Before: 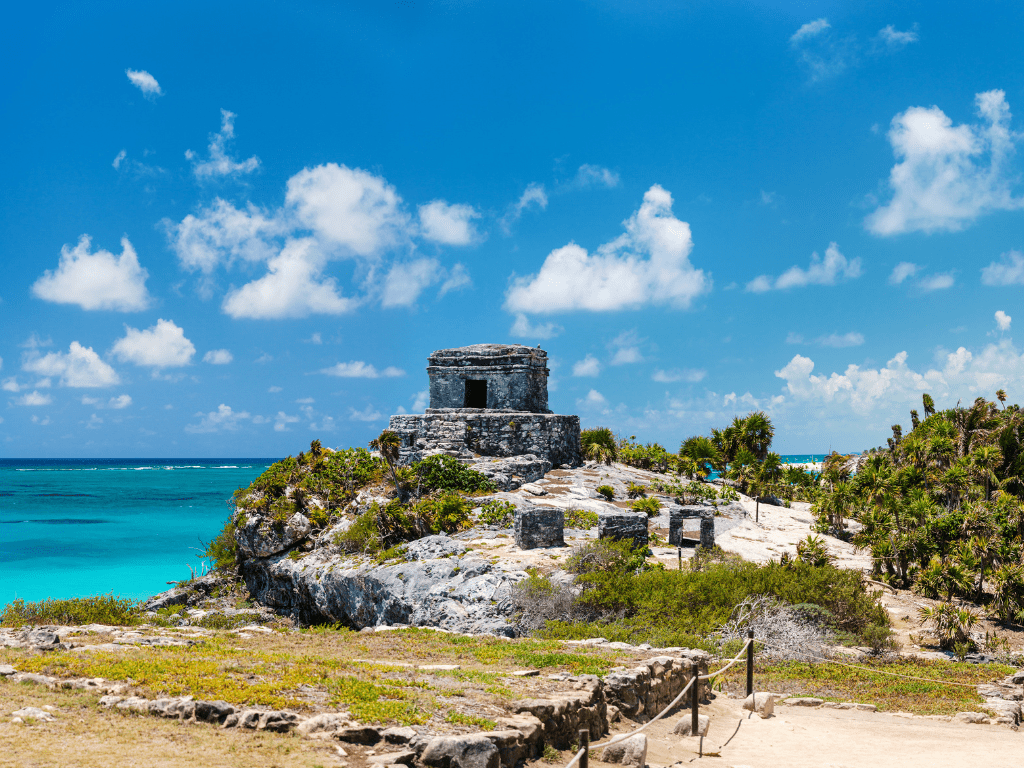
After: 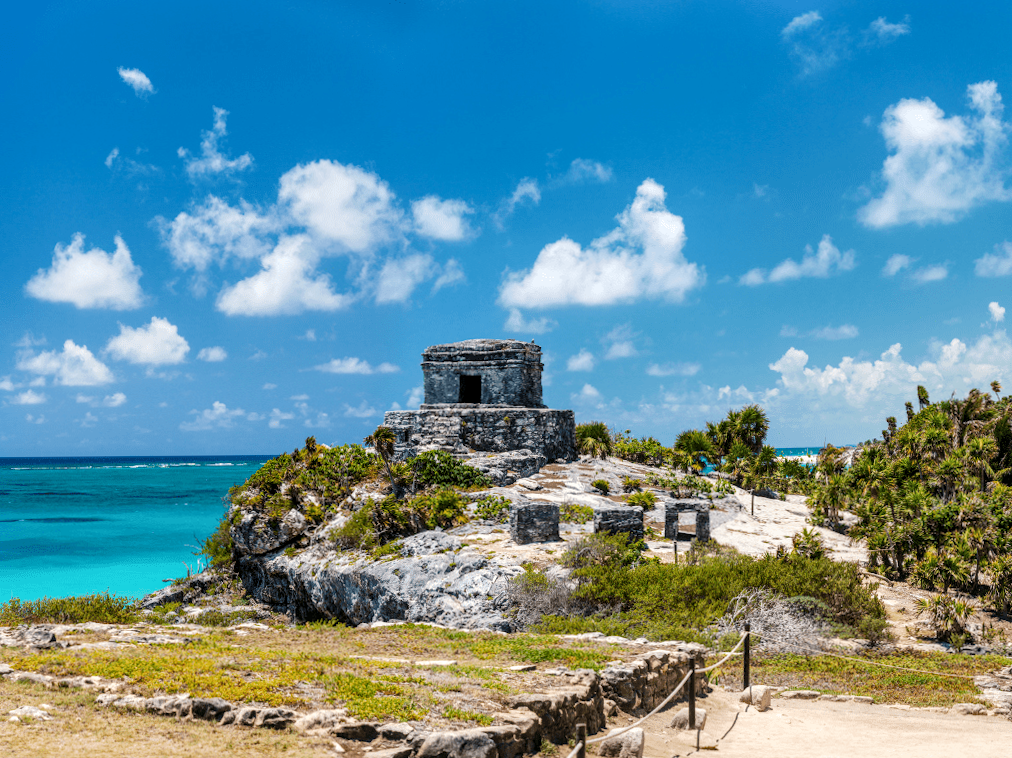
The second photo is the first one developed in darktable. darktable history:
rotate and perspective: rotation -0.45°, automatic cropping original format, crop left 0.008, crop right 0.992, crop top 0.012, crop bottom 0.988
local contrast: on, module defaults
